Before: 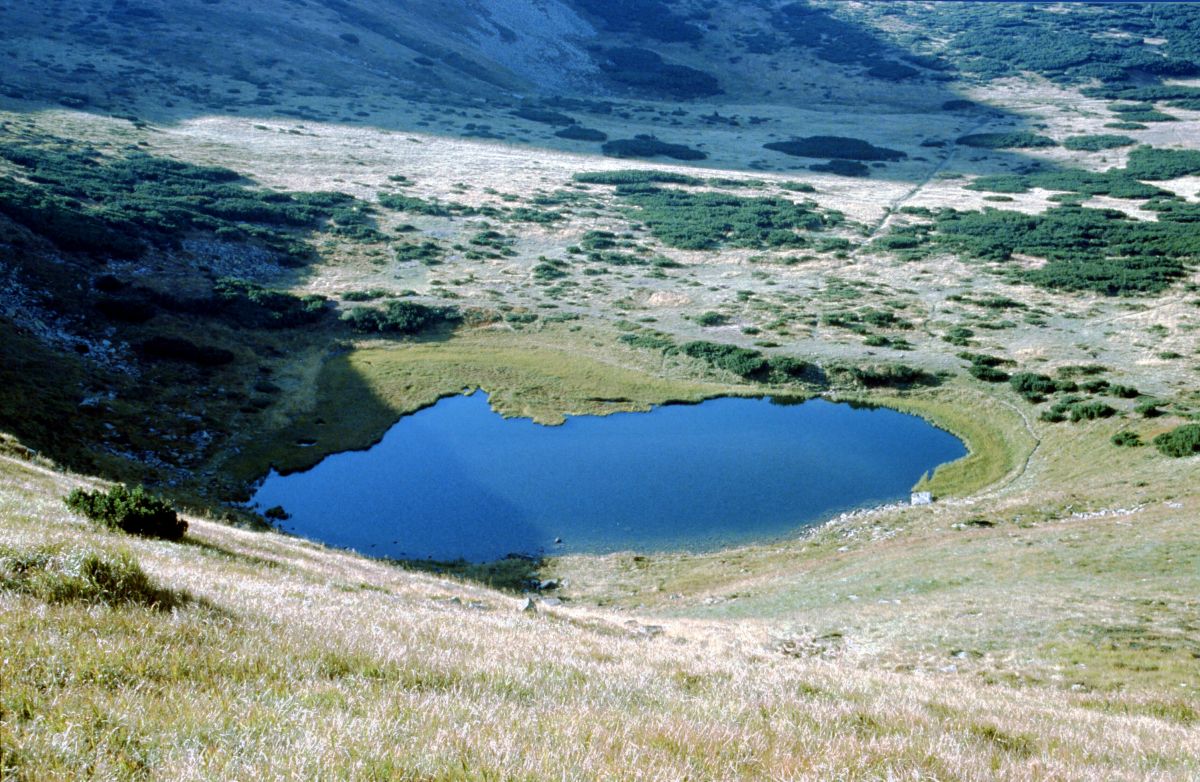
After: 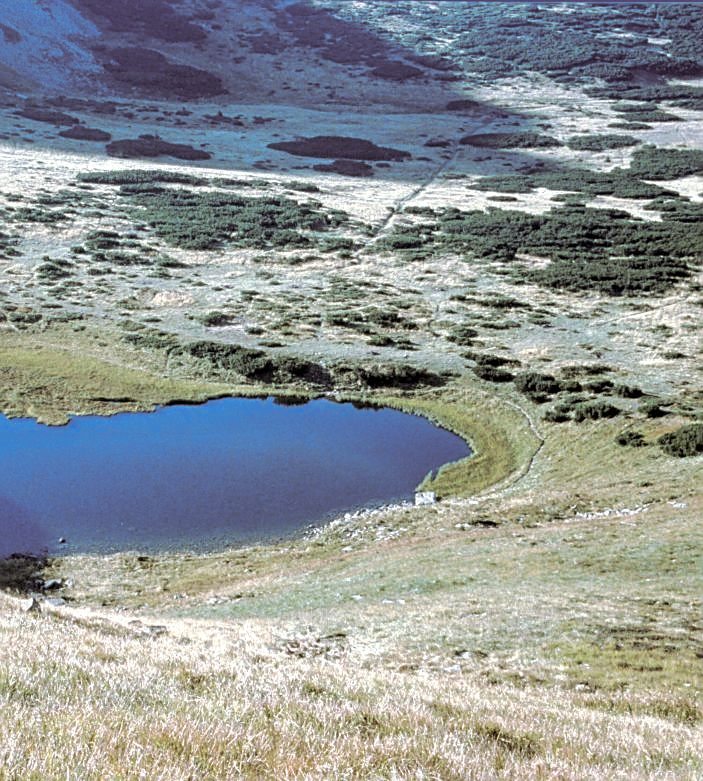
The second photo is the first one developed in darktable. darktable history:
sharpen: on, module defaults
crop: left 41.402%
split-toning: shadows › saturation 0.2
local contrast: on, module defaults
